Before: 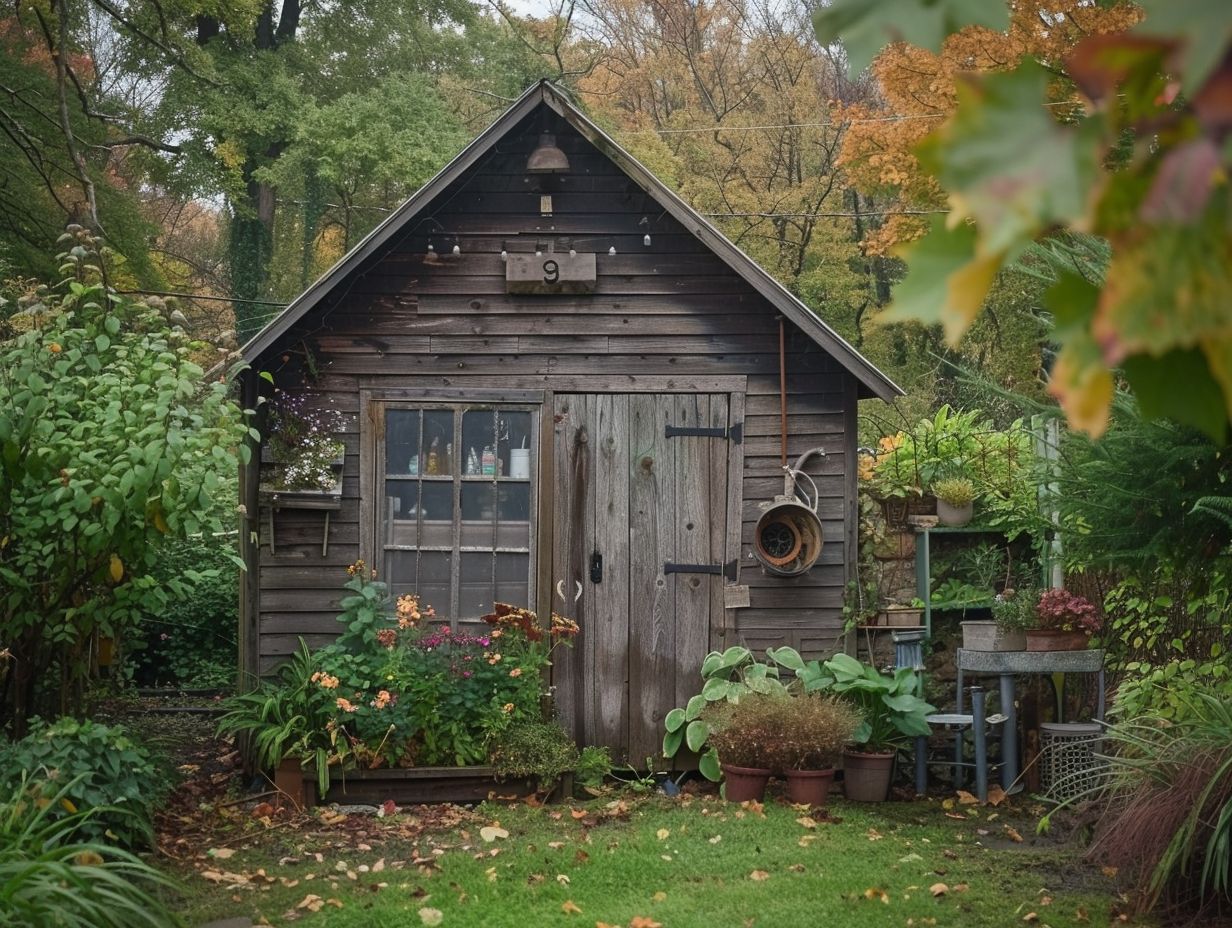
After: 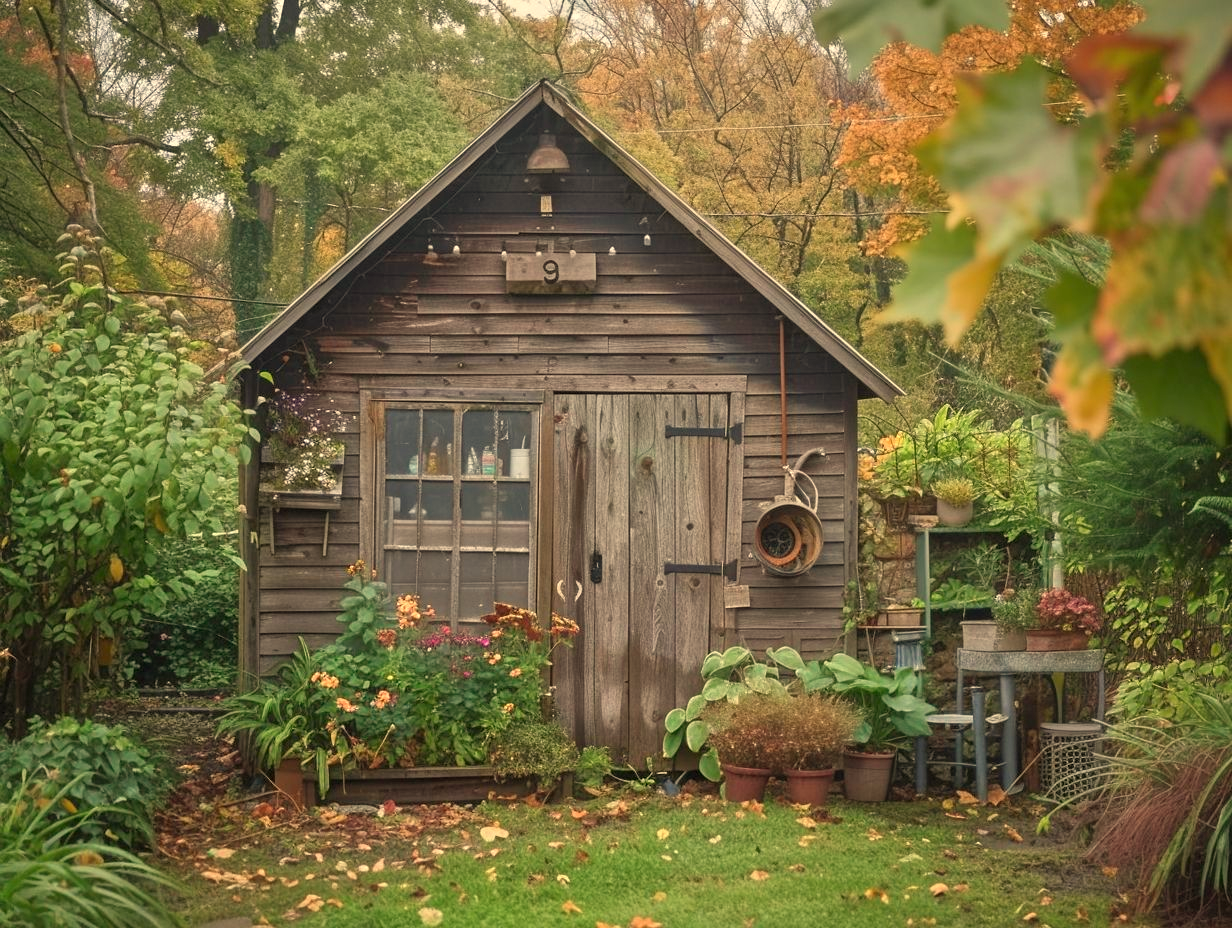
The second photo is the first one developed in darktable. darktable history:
white balance: red 1.123, blue 0.83
tone equalizer: -8 EV 1 EV, -7 EV 1 EV, -6 EV 1 EV, -5 EV 1 EV, -4 EV 1 EV, -3 EV 0.75 EV, -2 EV 0.5 EV, -1 EV 0.25 EV
